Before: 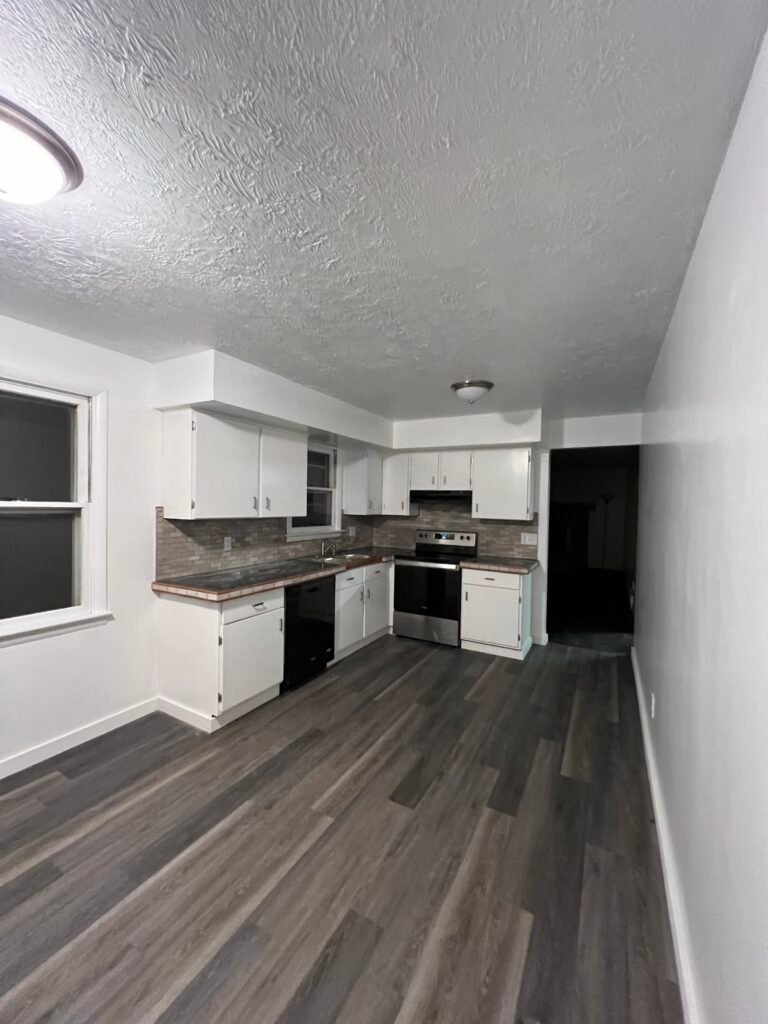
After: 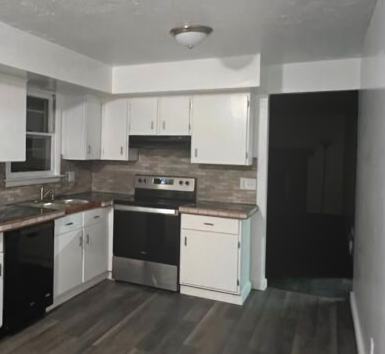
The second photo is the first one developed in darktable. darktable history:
crop: left 36.607%, top 34.735%, right 13.146%, bottom 30.611%
bloom: on, module defaults
contrast brightness saturation: contrast 0.04, saturation 0.16
